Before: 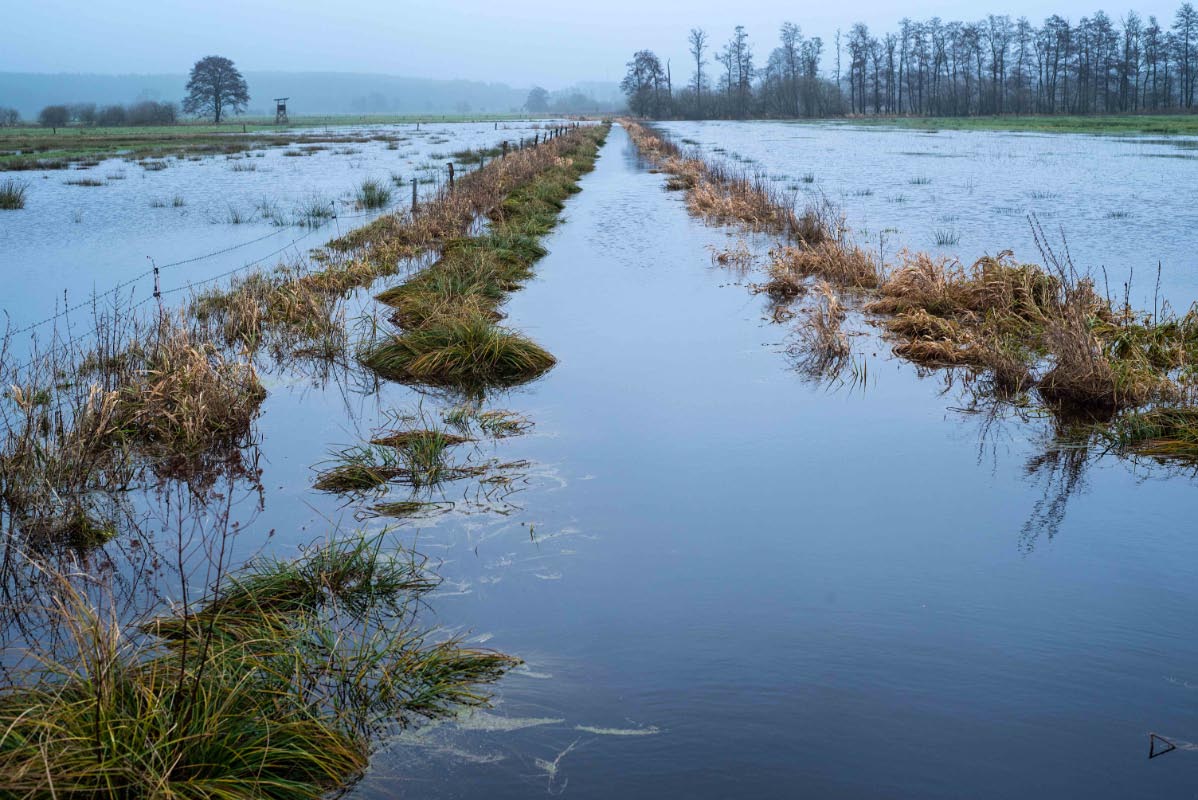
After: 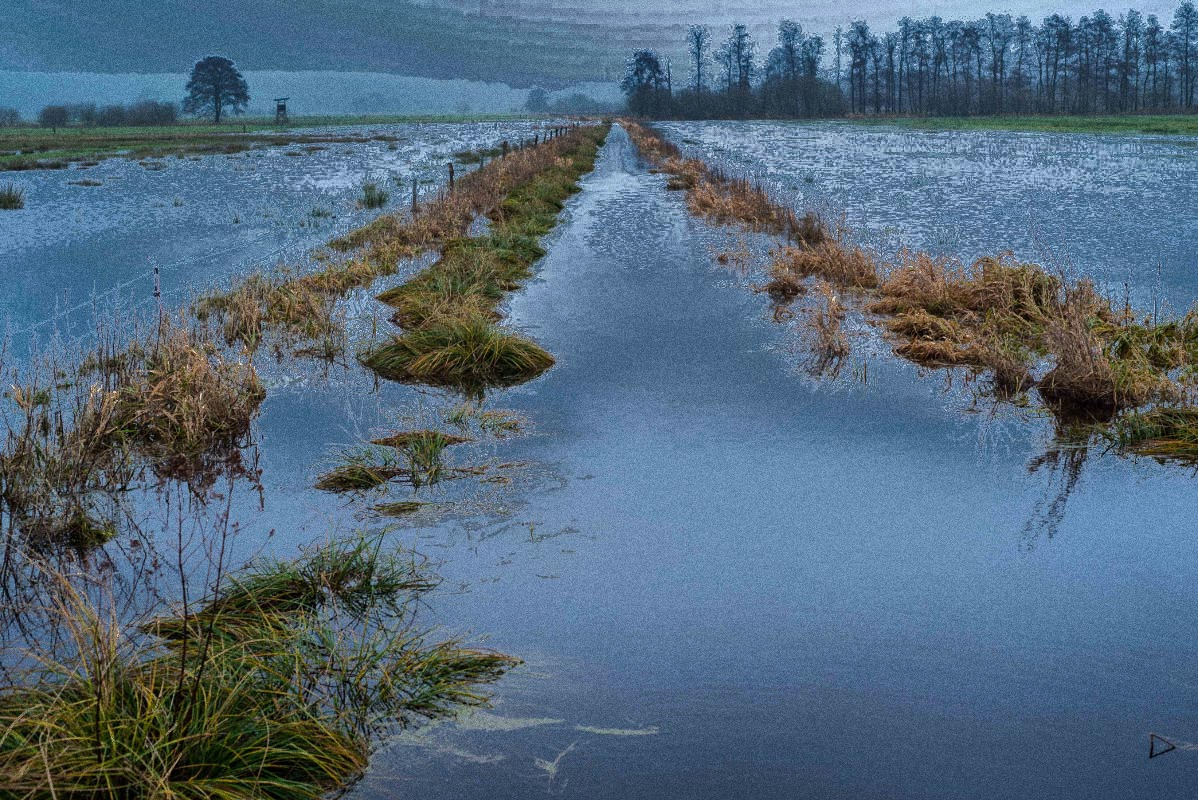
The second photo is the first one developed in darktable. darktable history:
grain: coarseness 0.09 ISO, strength 40%
fill light: exposure -0.73 EV, center 0.69, width 2.2
shadows and highlights: shadows 20.91, highlights -82.73, soften with gaussian
